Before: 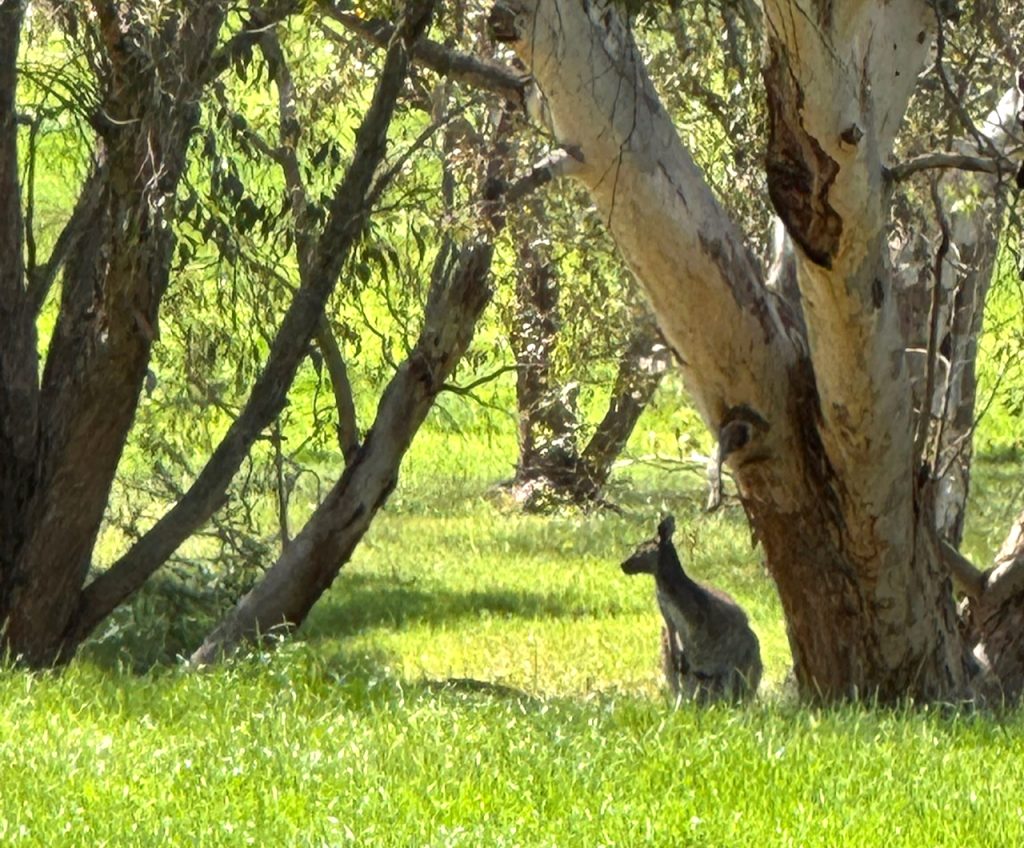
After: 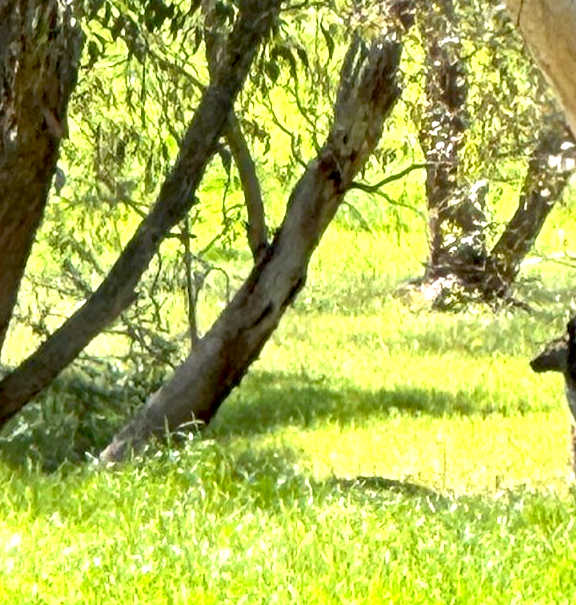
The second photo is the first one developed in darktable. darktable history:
crop: left 8.966%, top 23.852%, right 34.699%, bottom 4.703%
exposure: black level correction 0.012, exposure 0.7 EV, compensate exposure bias true, compensate highlight preservation false
